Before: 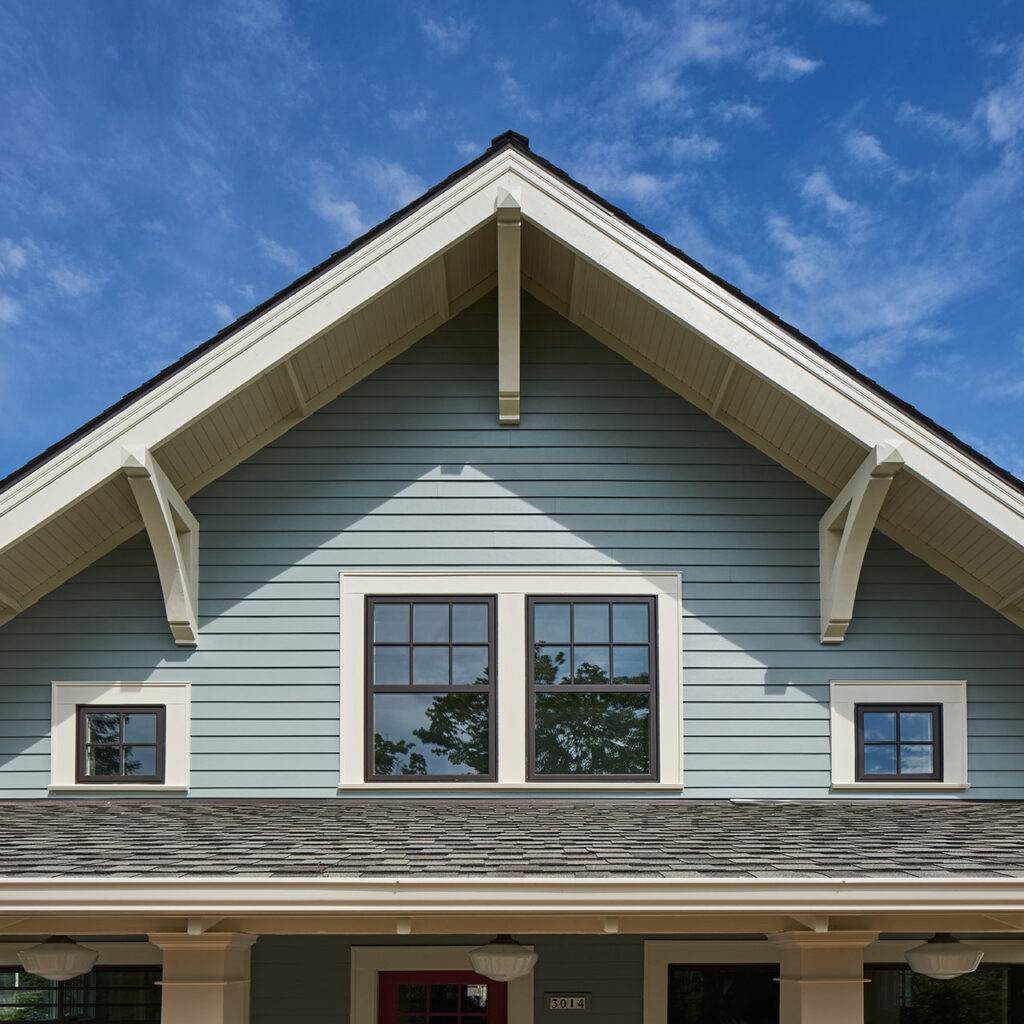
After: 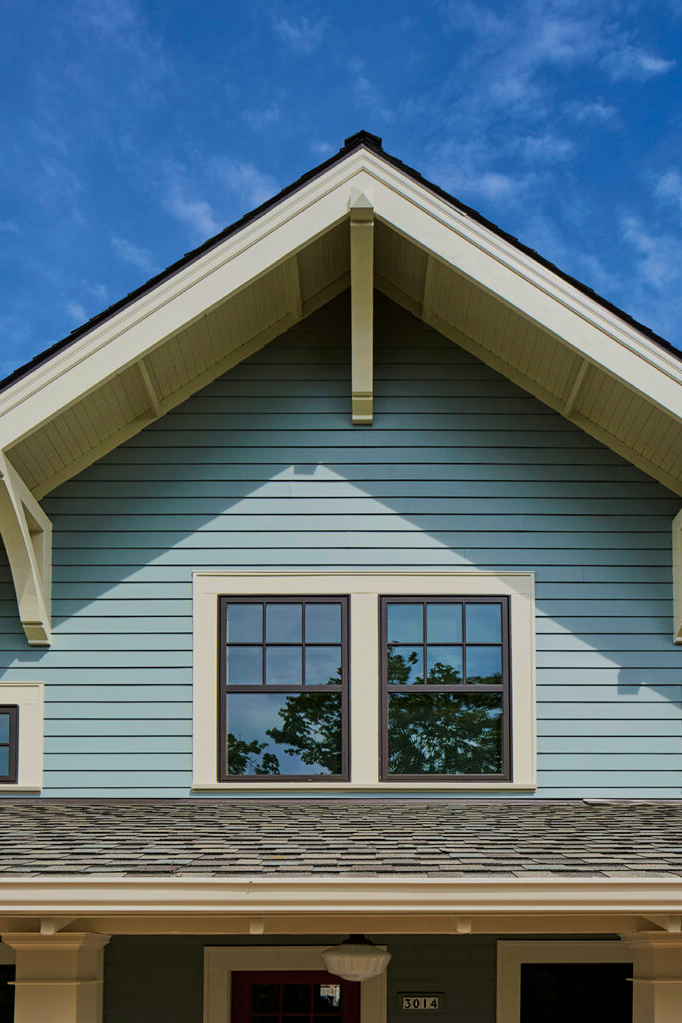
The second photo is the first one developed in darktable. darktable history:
crop and rotate: left 14.375%, right 18.991%
filmic rgb: black relative exposure -7.65 EV, white relative exposure 4.56 EV, hardness 3.61, color science v6 (2022)
velvia: strength 39.02%
contrast brightness saturation: saturation 0.12
